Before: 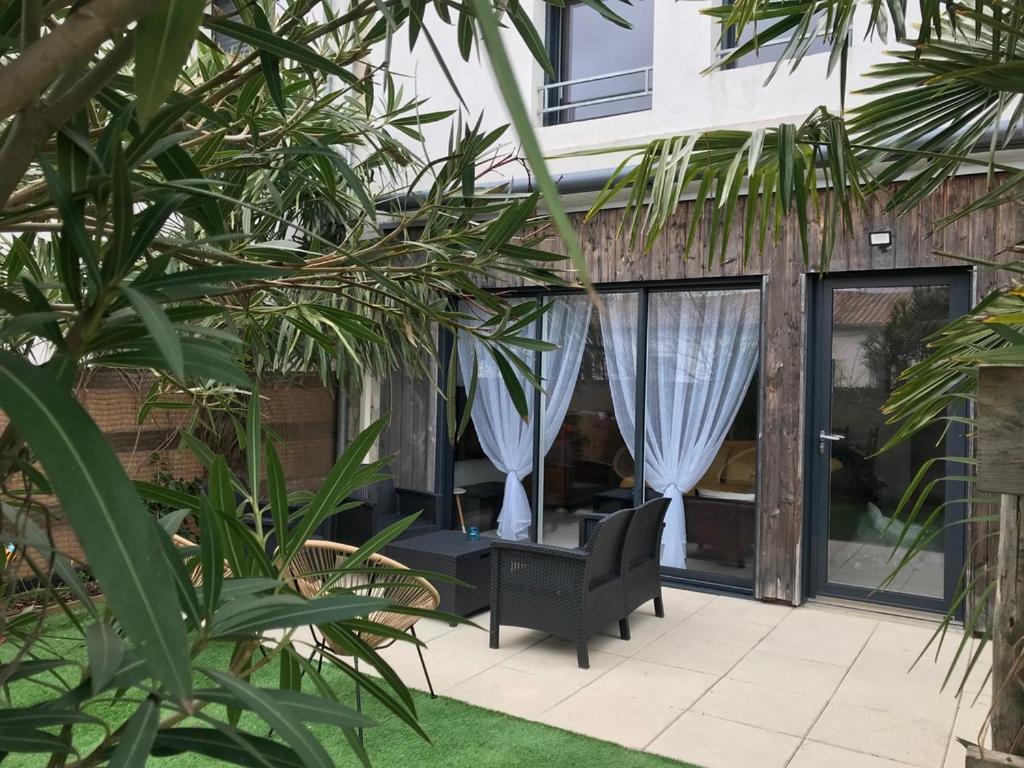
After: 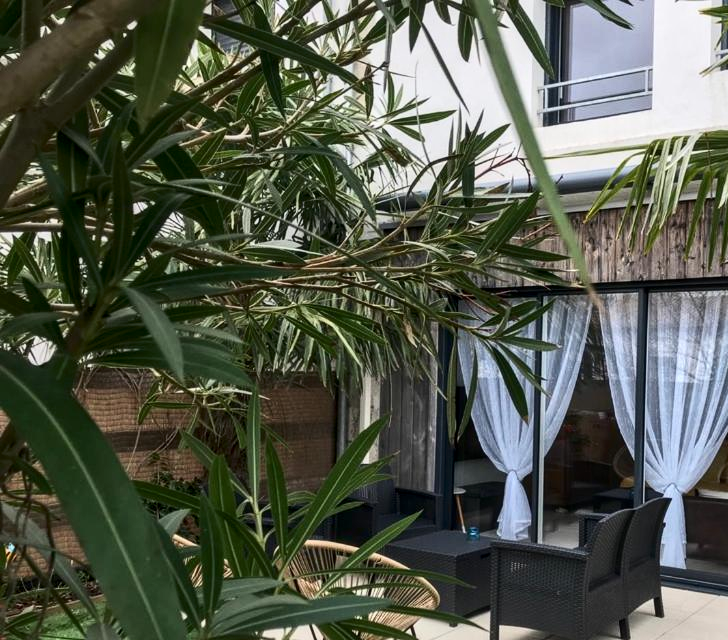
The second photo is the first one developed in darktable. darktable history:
local contrast: on, module defaults
contrast brightness saturation: contrast 0.22
crop: right 28.885%, bottom 16.626%
